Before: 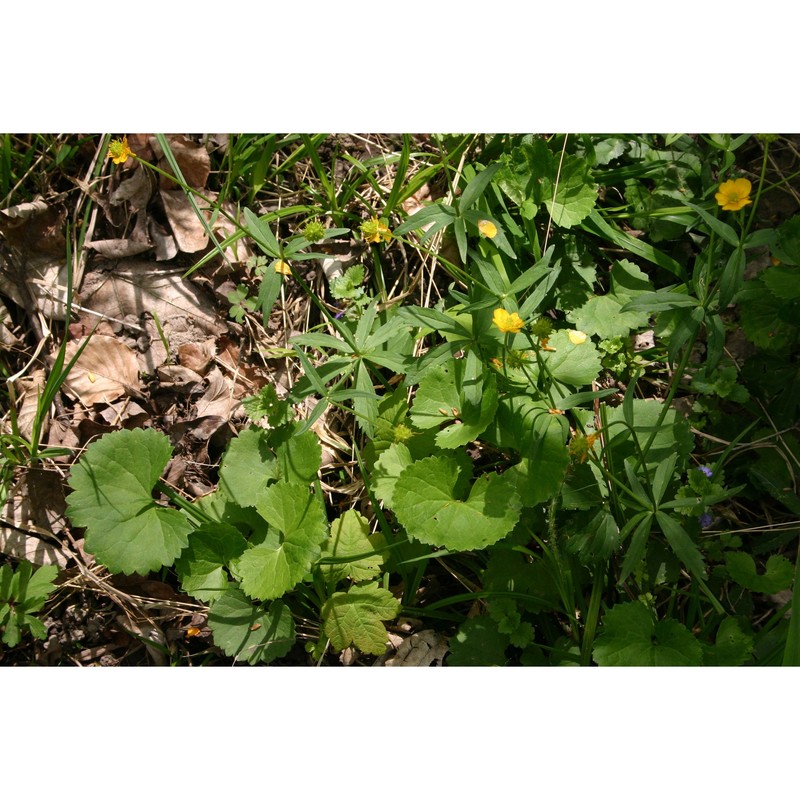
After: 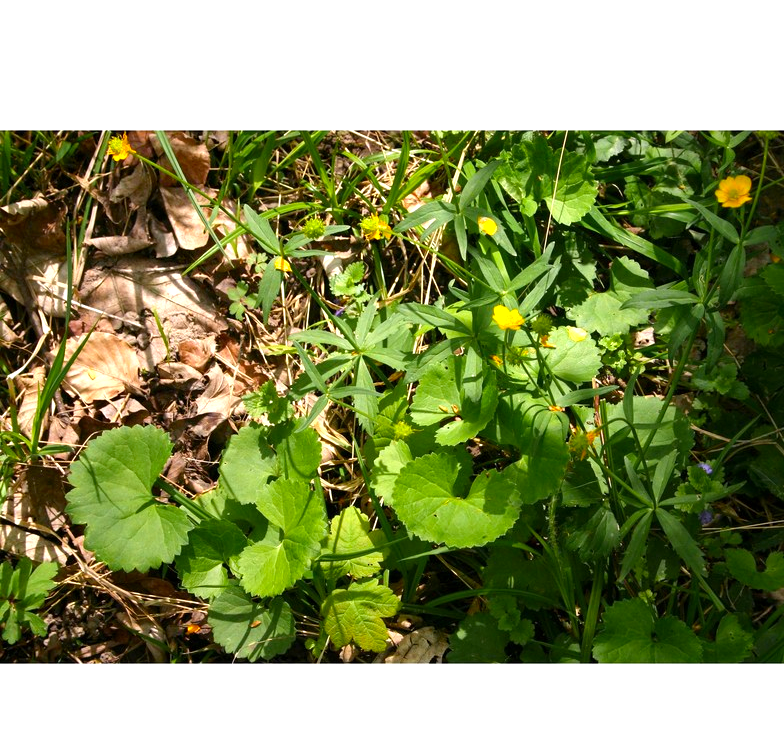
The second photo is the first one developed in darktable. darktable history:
exposure: black level correction 0.001, exposure 0.5 EV, compensate highlight preservation false
crop: top 0.454%, right 0.256%, bottom 4.992%
color zones: curves: ch0 [(0.224, 0.526) (0.75, 0.5)]; ch1 [(0.055, 0.526) (0.224, 0.761) (0.377, 0.526) (0.75, 0.5)]
